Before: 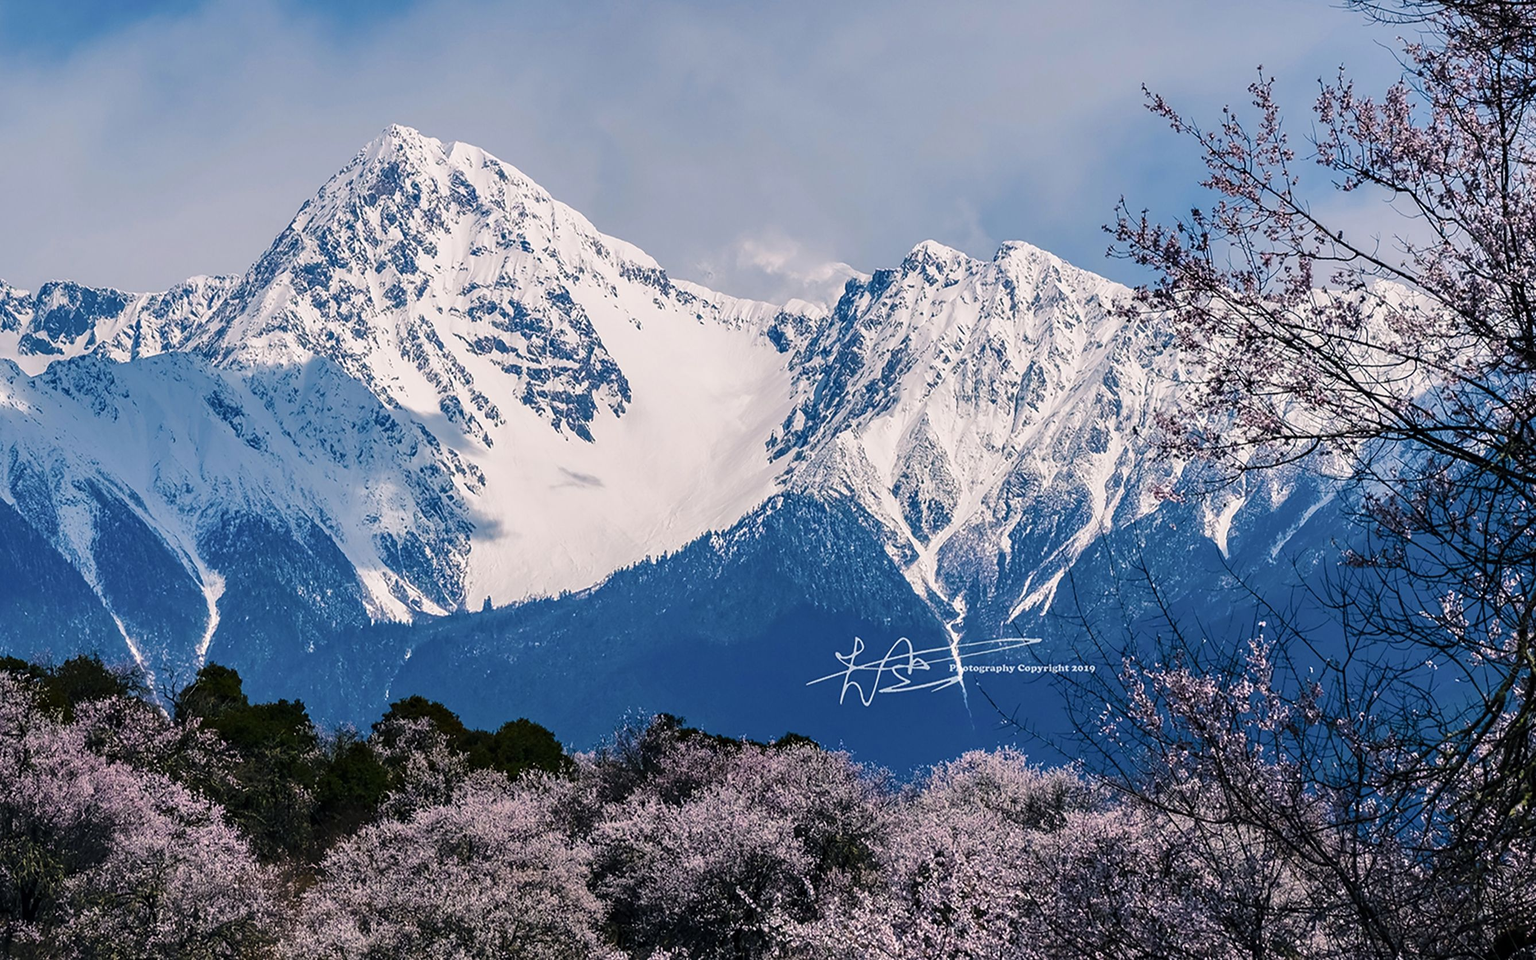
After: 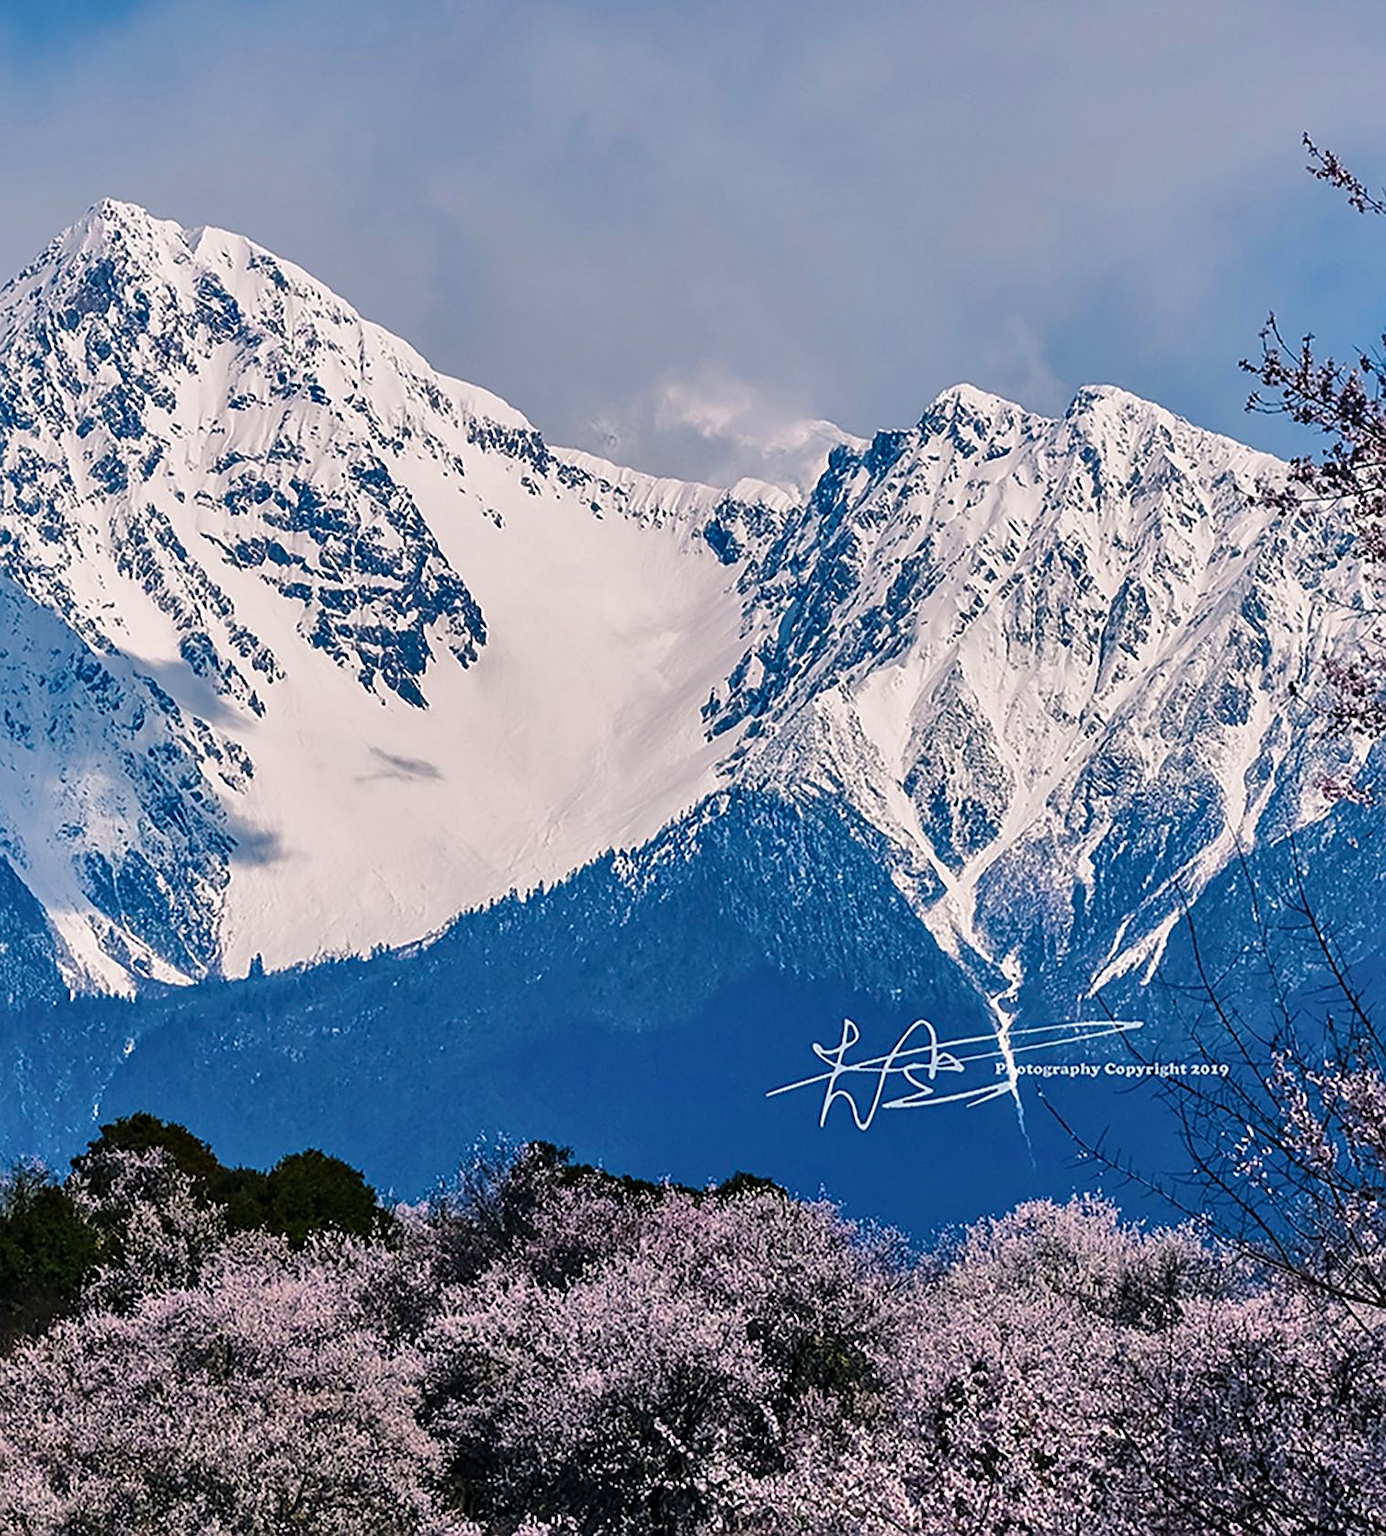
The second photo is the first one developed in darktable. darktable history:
color balance rgb: perceptual saturation grading › global saturation 19.998%
sharpen: on, module defaults
shadows and highlights: low approximation 0.01, soften with gaussian
crop: left 21.33%, right 22.247%
exposure: compensate exposure bias true, compensate highlight preservation false
